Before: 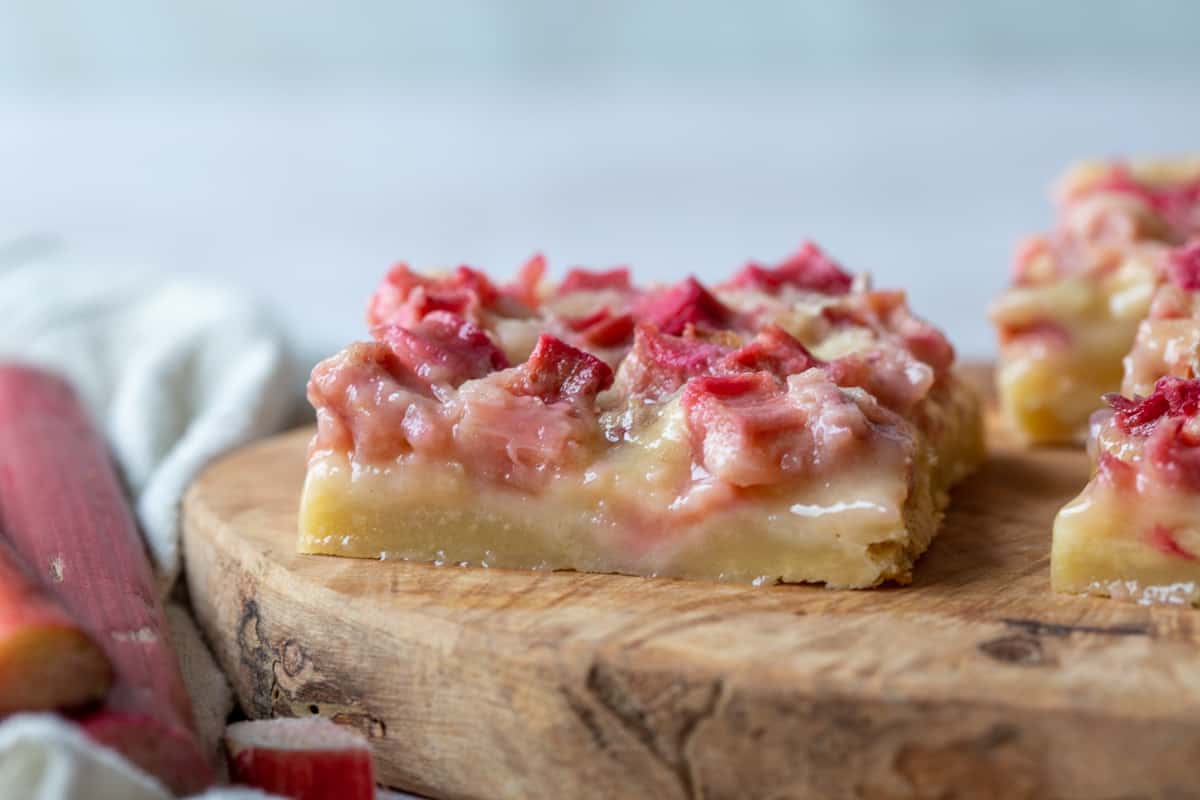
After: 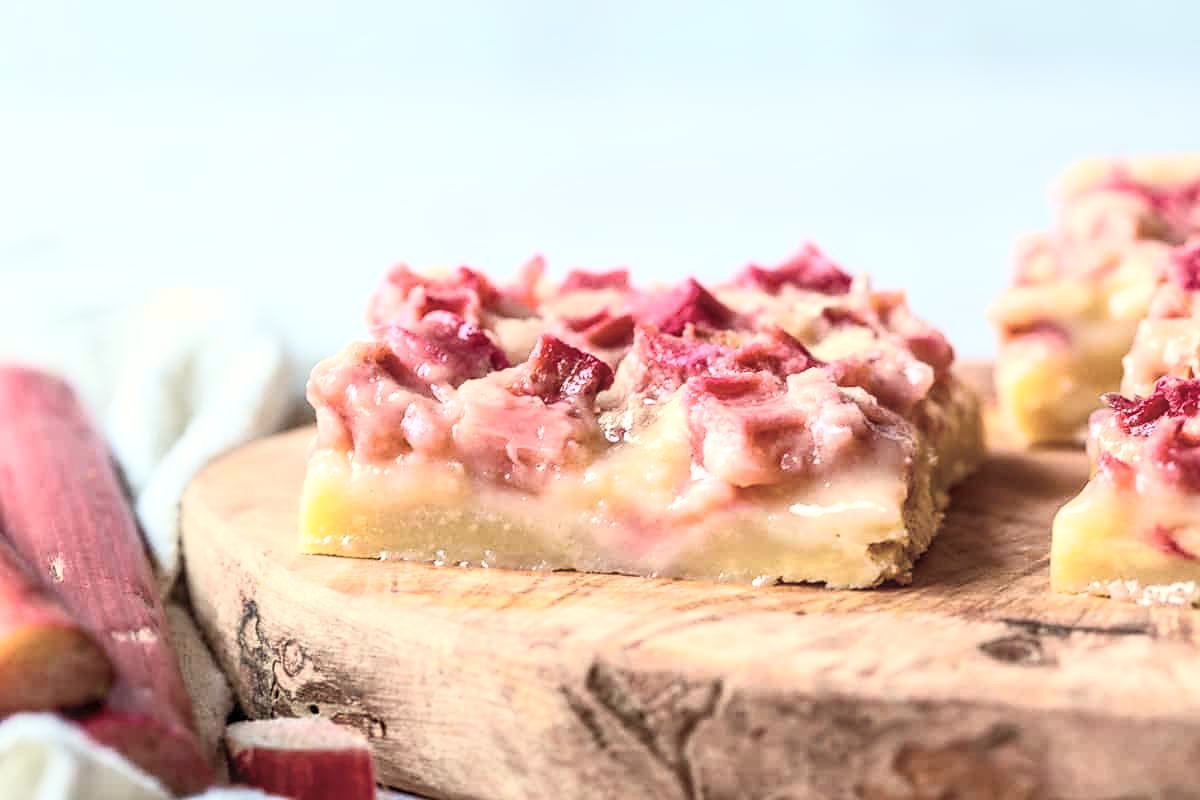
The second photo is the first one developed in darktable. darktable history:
color balance rgb: highlights gain › luminance 6.609%, highlights gain › chroma 2.626%, highlights gain › hue 87.47°, perceptual saturation grading › global saturation 29.619%, global vibrance 20%
contrast brightness saturation: contrast 0.416, brightness 0.561, saturation -0.198
sharpen: radius 1.901, amount 0.405, threshold 1.296
tone curve: curves: ch1 [(0, 0) (0.214, 0.291) (0.372, 0.44) (0.463, 0.476) (0.498, 0.502) (0.521, 0.531) (1, 1)]; ch2 [(0, 0) (0.456, 0.447) (0.5, 0.5) (0.547, 0.557) (0.592, 0.57) (0.631, 0.602) (1, 1)], color space Lab, independent channels, preserve colors none
local contrast: on, module defaults
